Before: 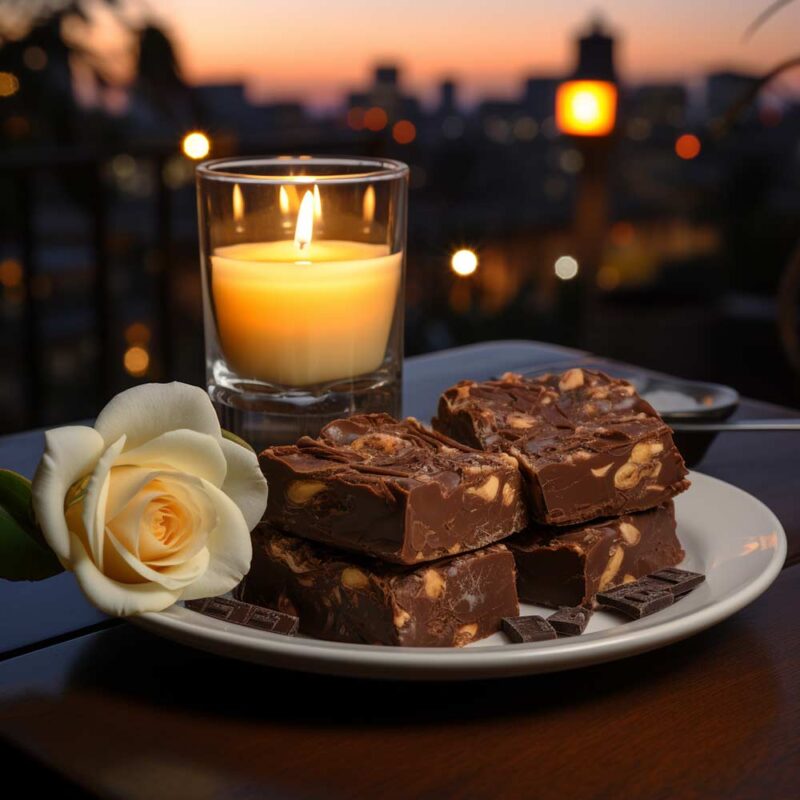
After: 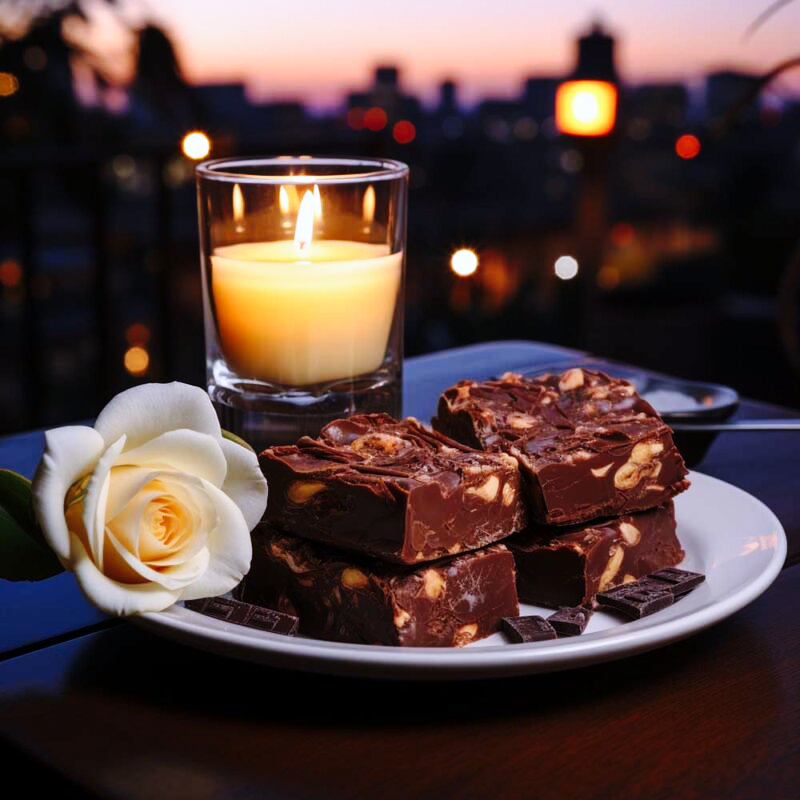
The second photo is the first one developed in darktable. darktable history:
color calibration: illuminant as shot in camera, x 0.379, y 0.397, temperature 4138.67 K
base curve: curves: ch0 [(0, 0) (0.036, 0.025) (0.121, 0.166) (0.206, 0.329) (0.605, 0.79) (1, 1)], preserve colors none
